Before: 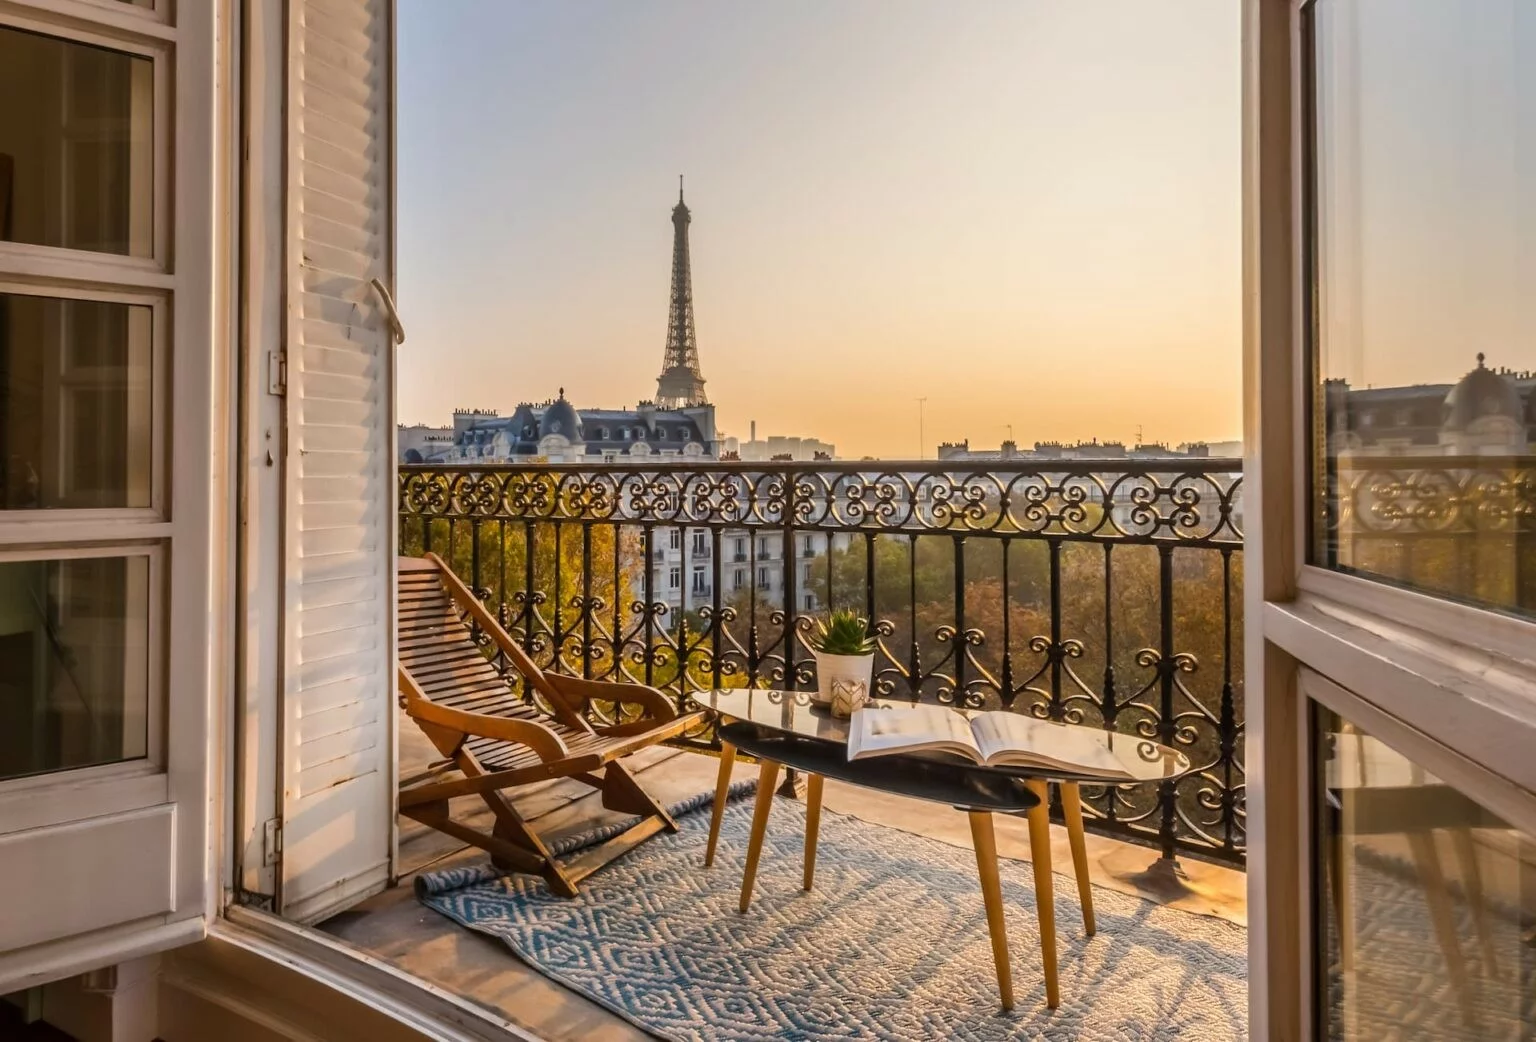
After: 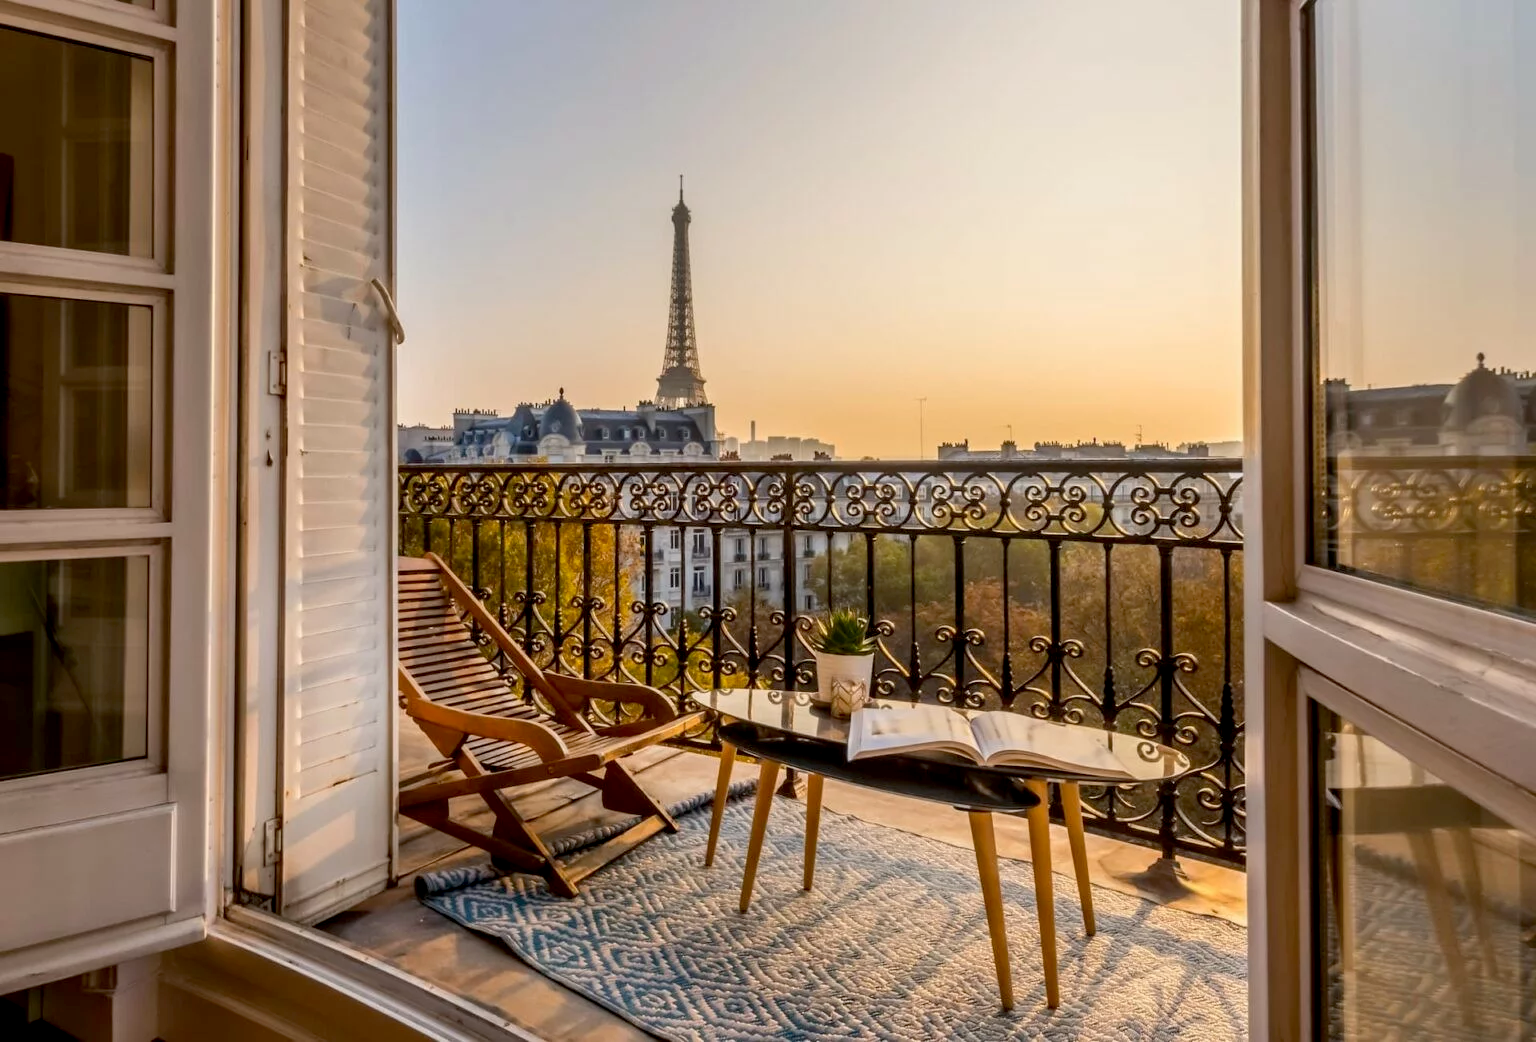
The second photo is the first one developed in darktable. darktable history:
exposure: black level correction 0.01, exposure 0.007 EV, compensate highlight preservation false
